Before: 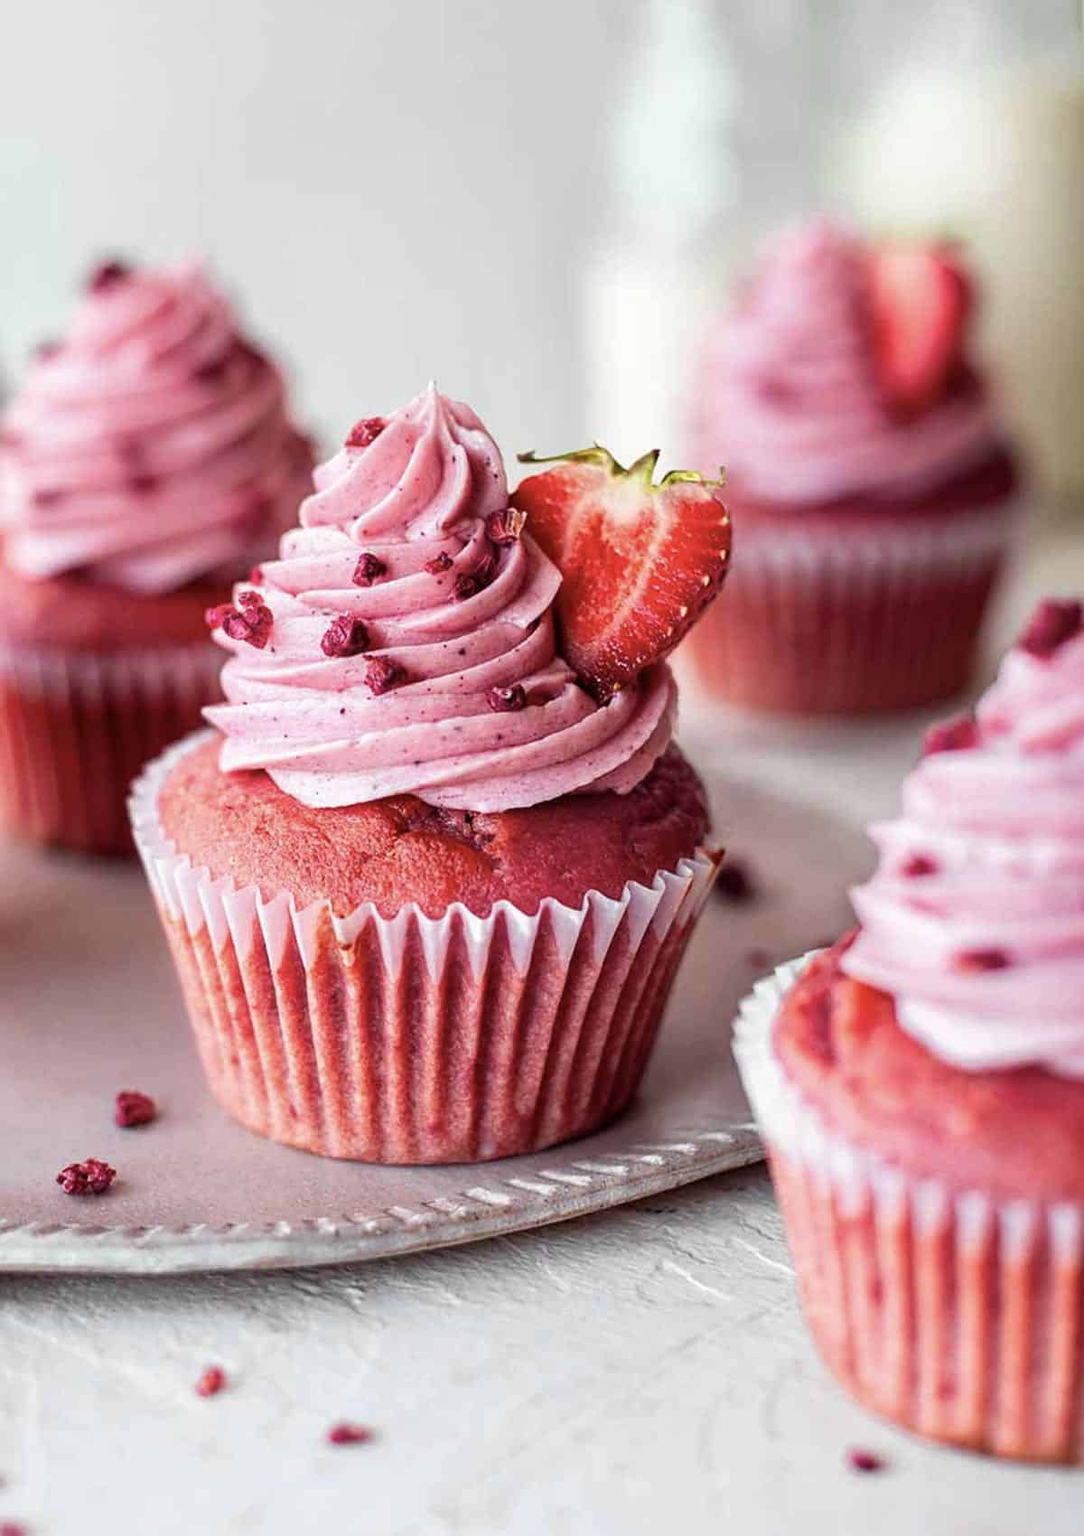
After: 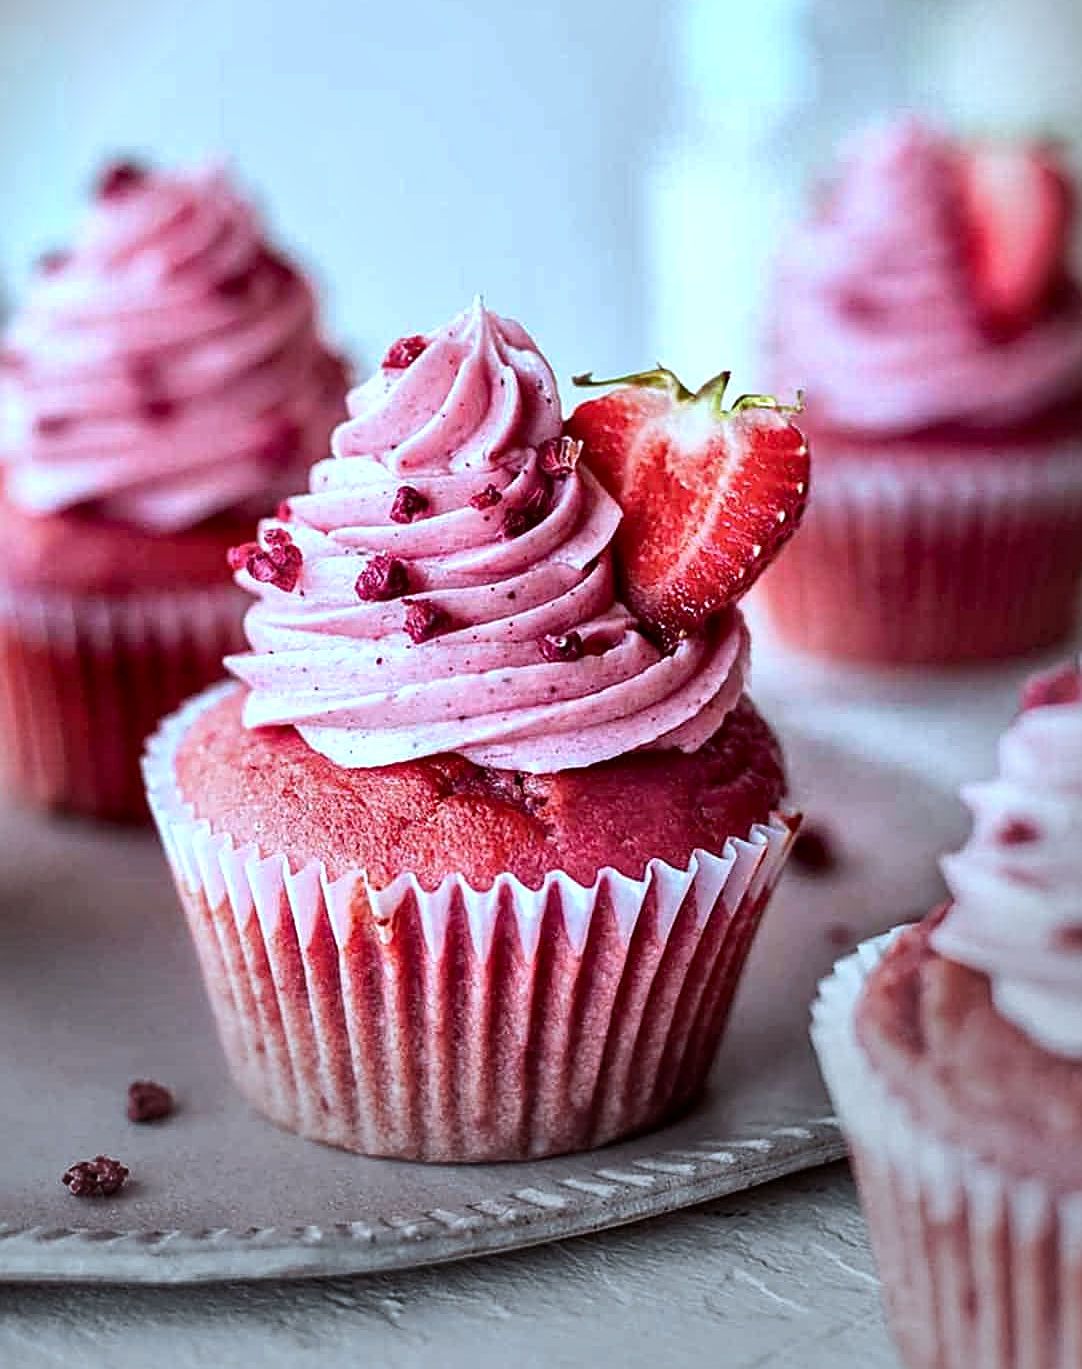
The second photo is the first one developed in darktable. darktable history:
crop: top 7.452%, right 9.809%, bottom 11.96%
local contrast: mode bilateral grid, contrast 25, coarseness 59, detail 151%, midtone range 0.2
color correction: highlights a* -9.23, highlights b* -23.1
vignetting: fall-off start 77.18%, fall-off radius 27.31%, center (-0.052, -0.355), width/height ratio 0.971, unbound false
sharpen: on, module defaults
